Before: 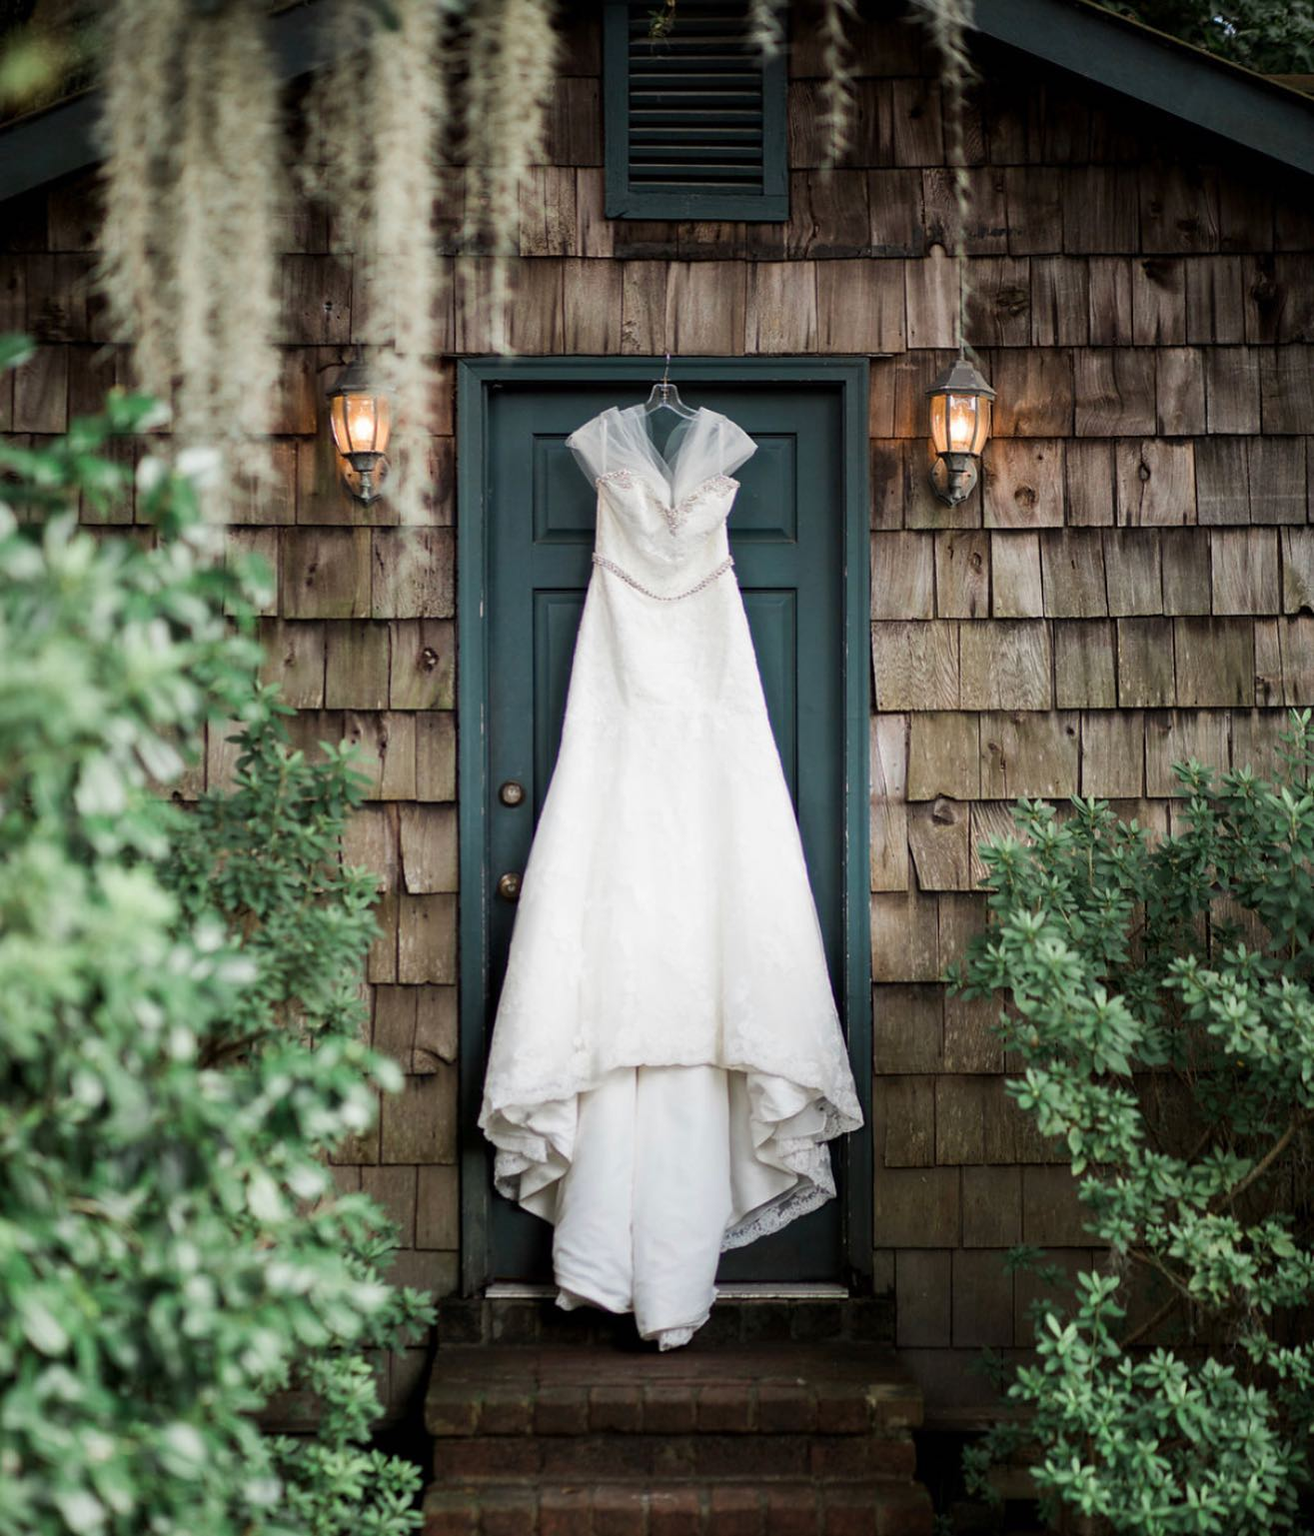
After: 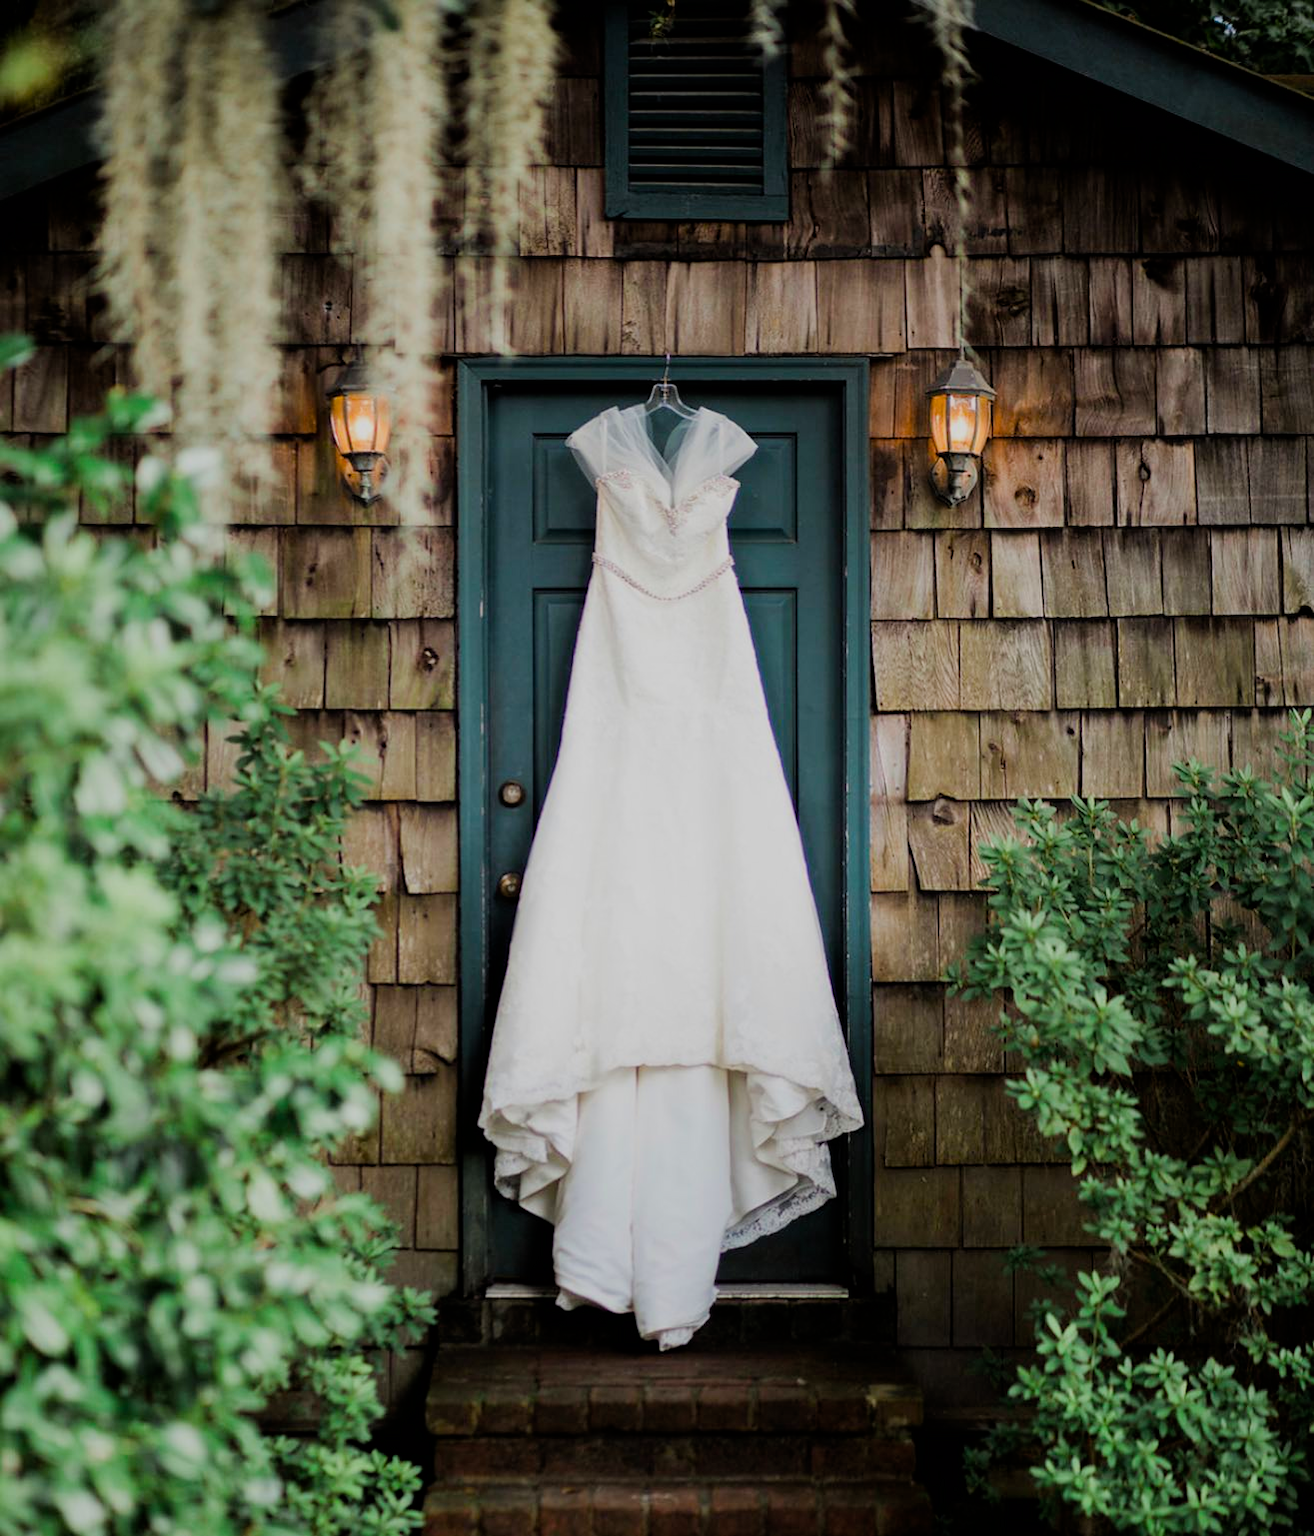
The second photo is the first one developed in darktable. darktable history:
filmic rgb: black relative exposure -7.65 EV, white relative exposure 4.56 EV, hardness 3.61
color balance rgb: perceptual saturation grading › global saturation 30%, global vibrance 20%
